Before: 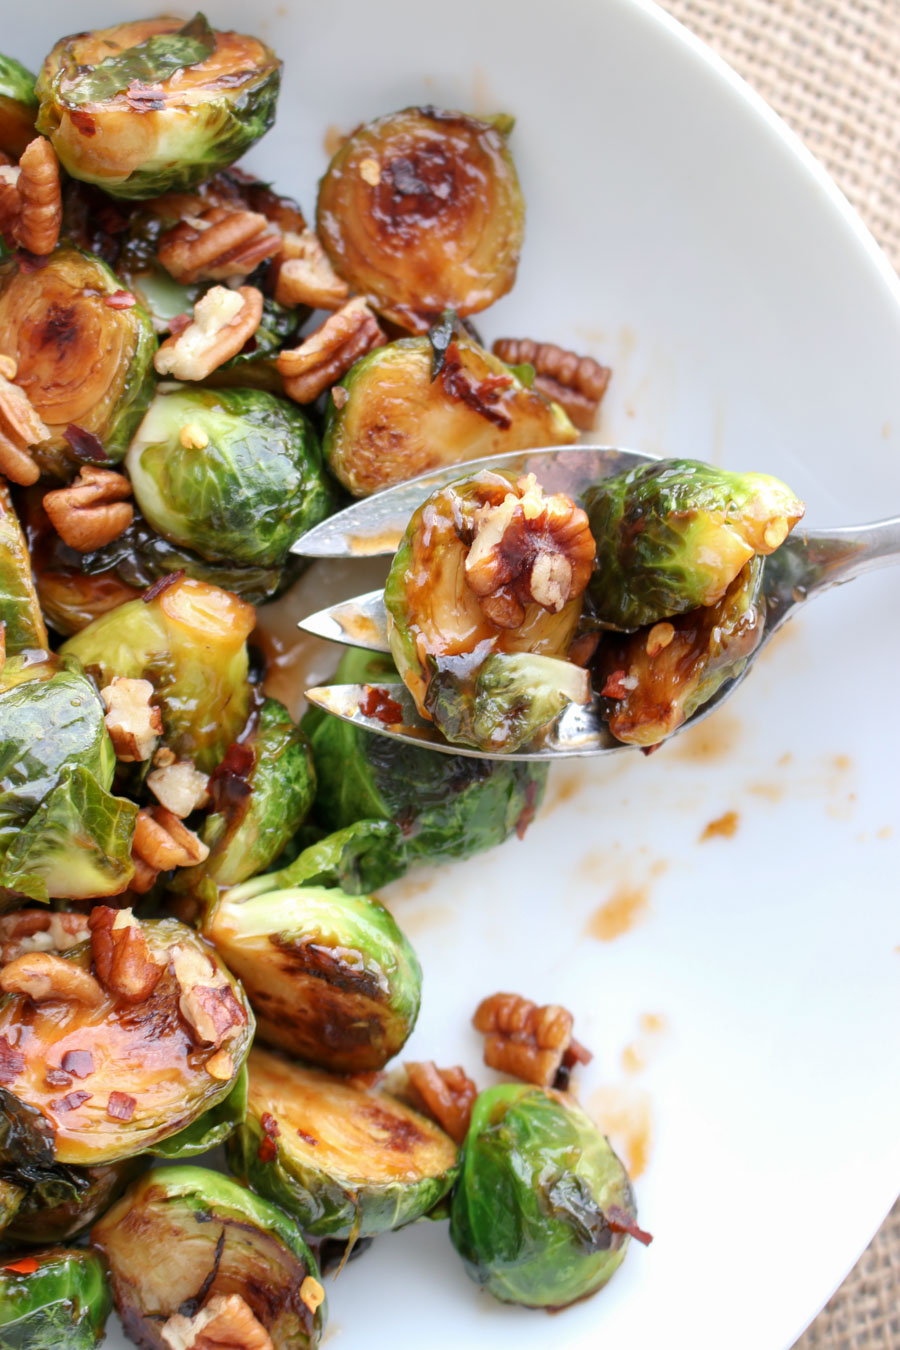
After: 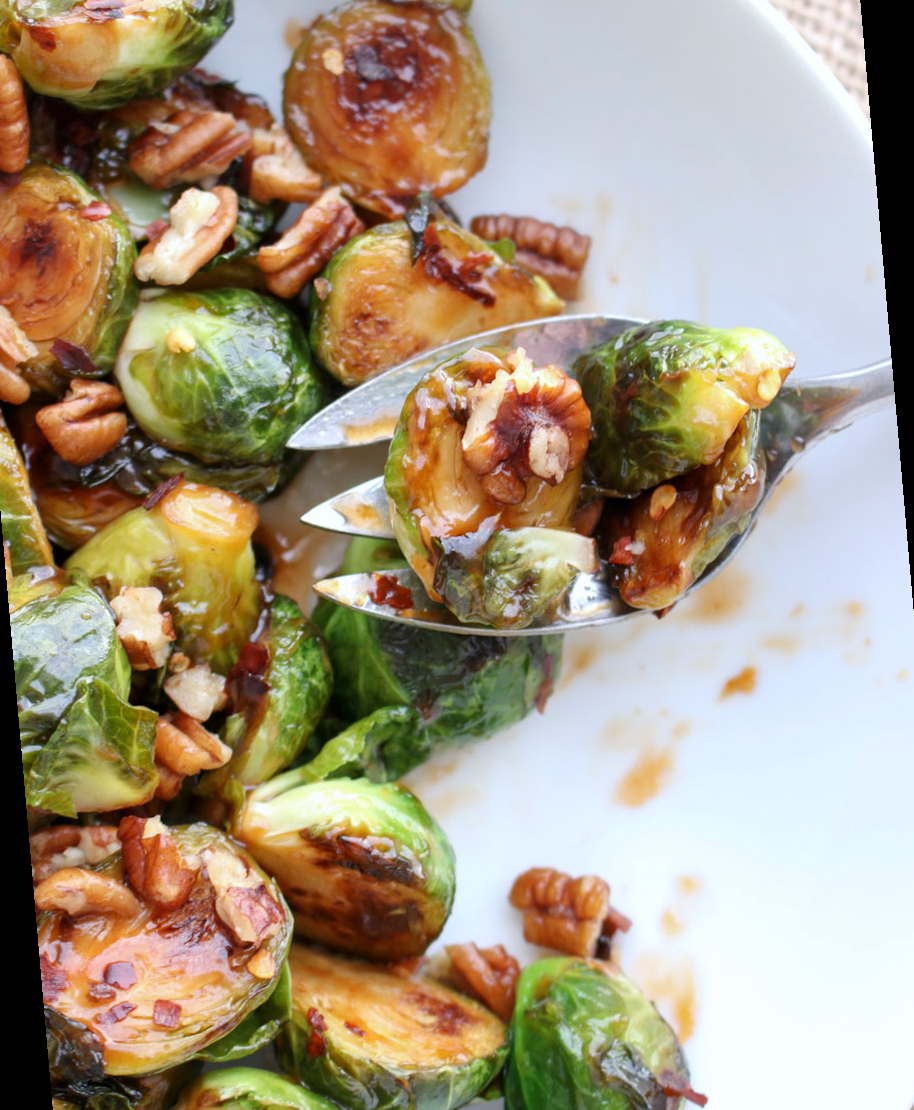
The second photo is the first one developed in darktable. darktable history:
white balance: red 0.98, blue 1.034
rotate and perspective: rotation -5°, crop left 0.05, crop right 0.952, crop top 0.11, crop bottom 0.89
